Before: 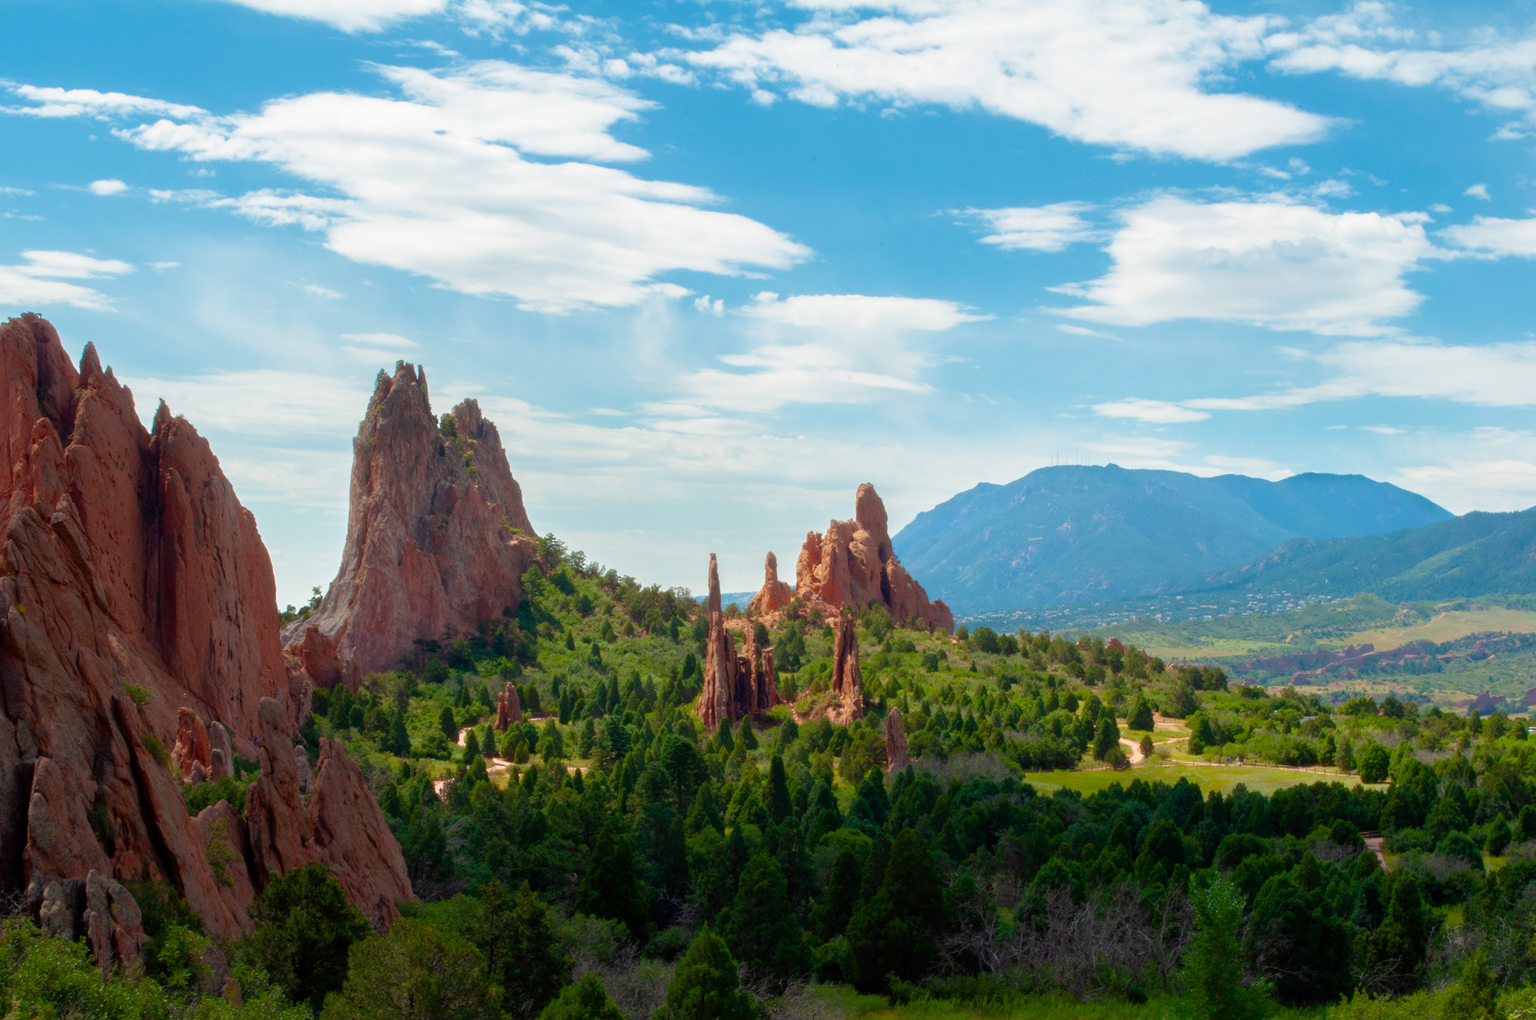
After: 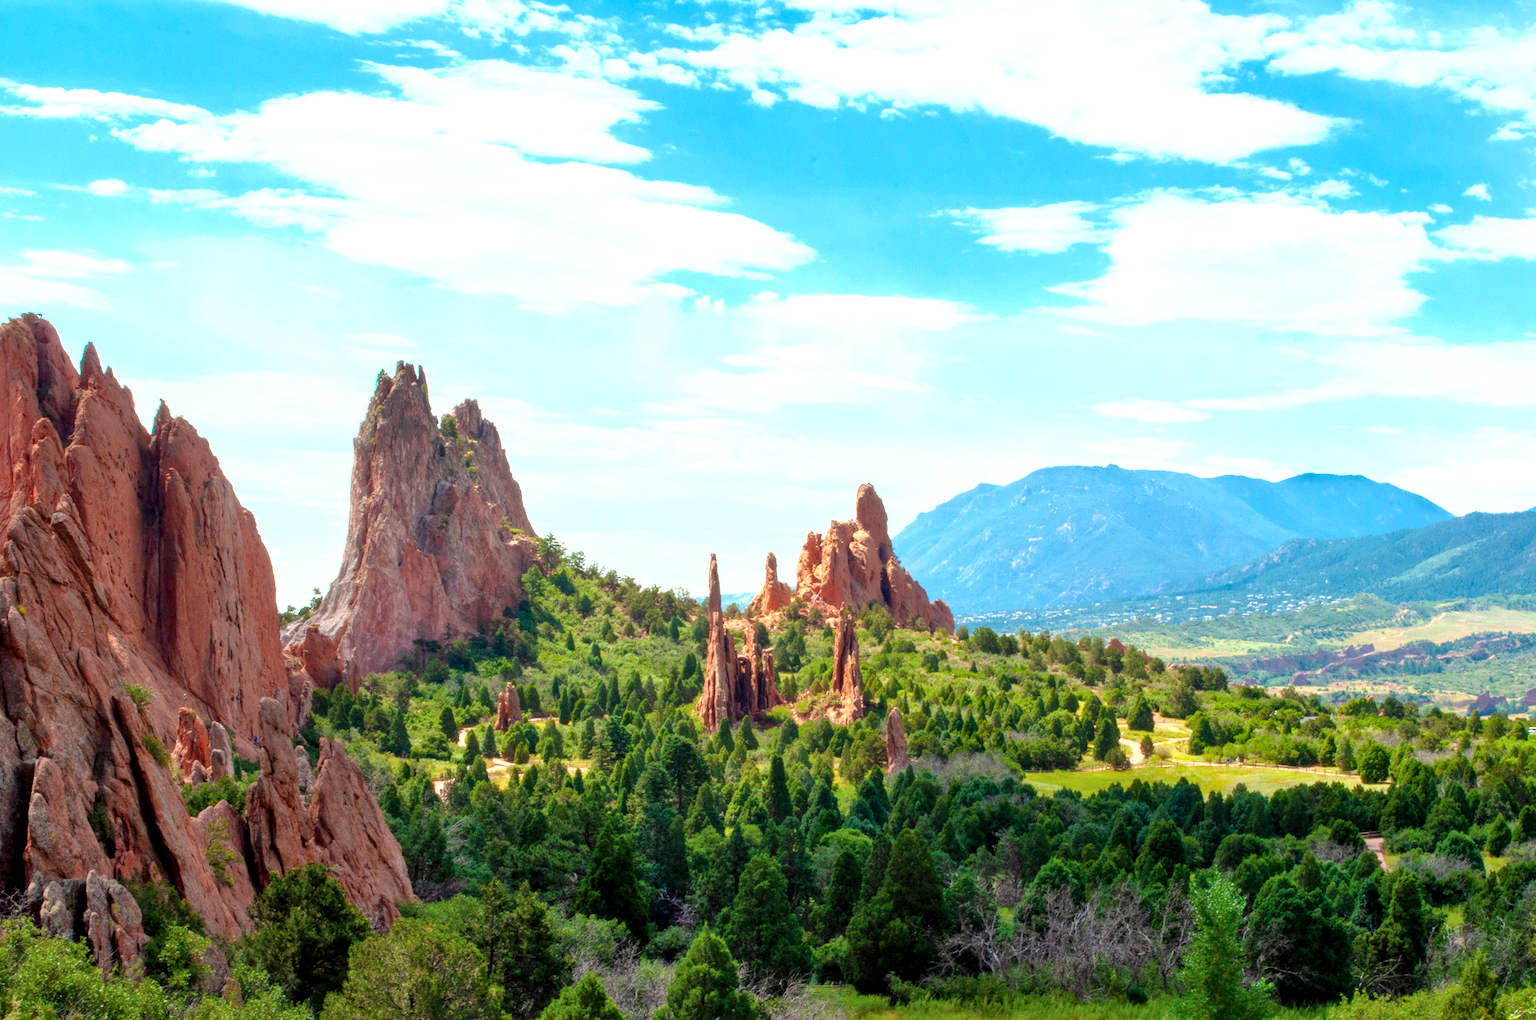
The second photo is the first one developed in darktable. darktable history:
shadows and highlights: shadows 51.97, highlights -28.42, soften with gaussian
exposure: black level correction 0, exposure 1 EV, compensate highlight preservation false
local contrast: detail 130%
